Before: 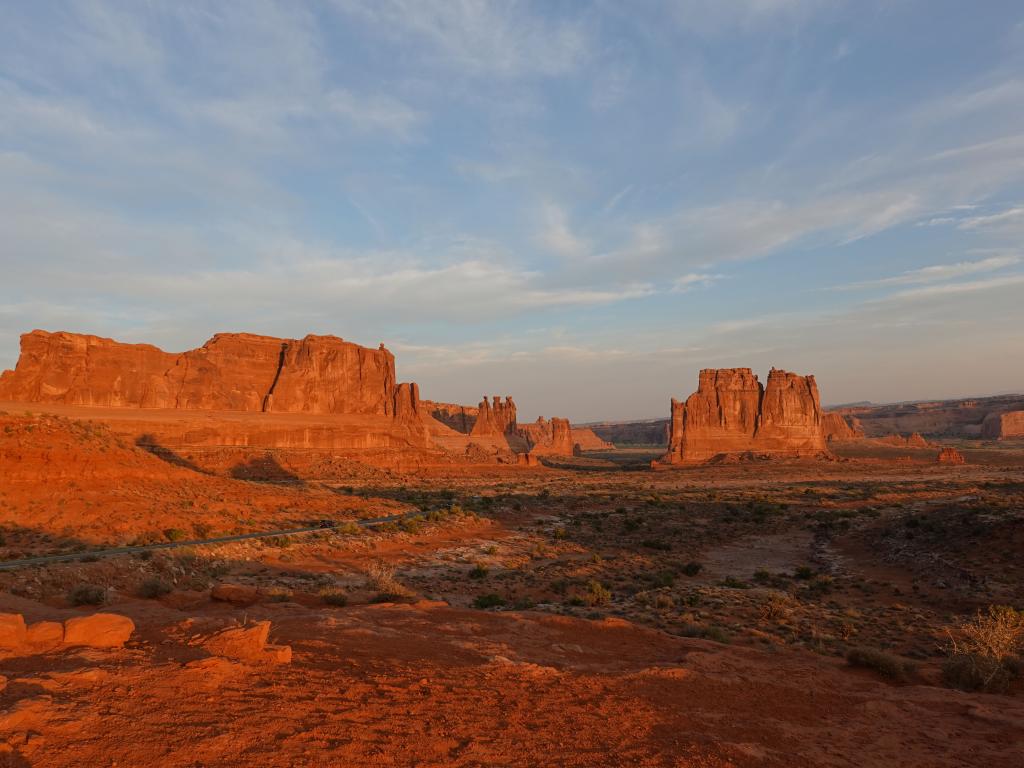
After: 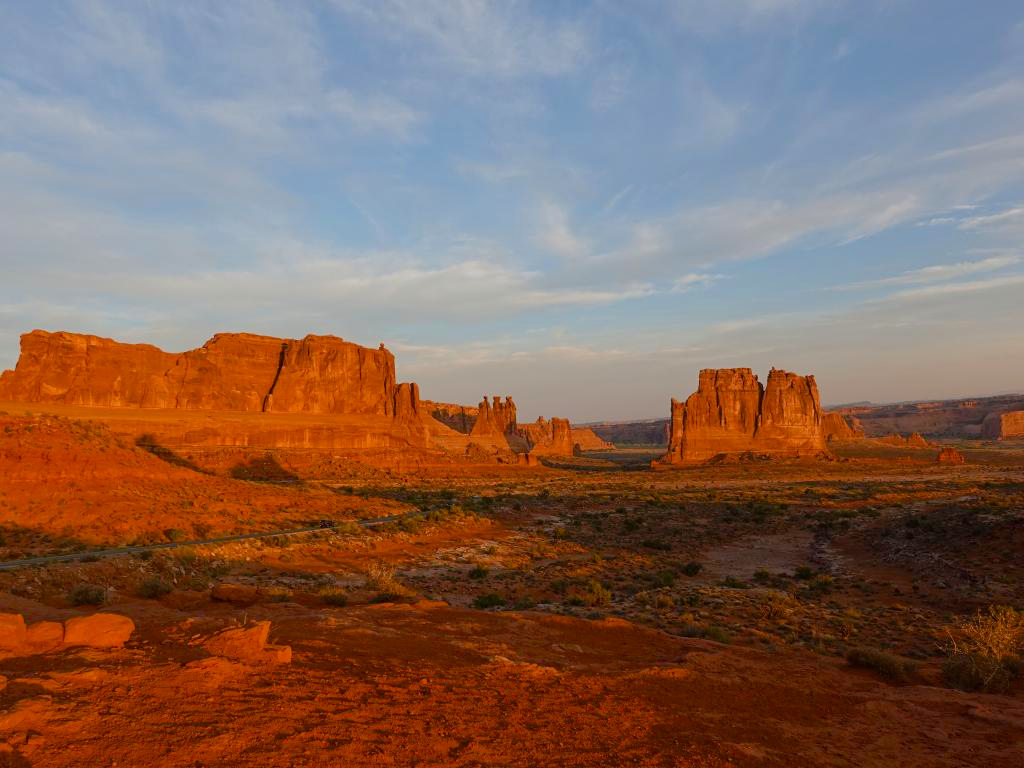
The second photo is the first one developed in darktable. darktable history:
color balance rgb: perceptual saturation grading › global saturation 20%, perceptual saturation grading › highlights -24.986%, perceptual saturation grading › shadows 24.43%, global vibrance 20%
